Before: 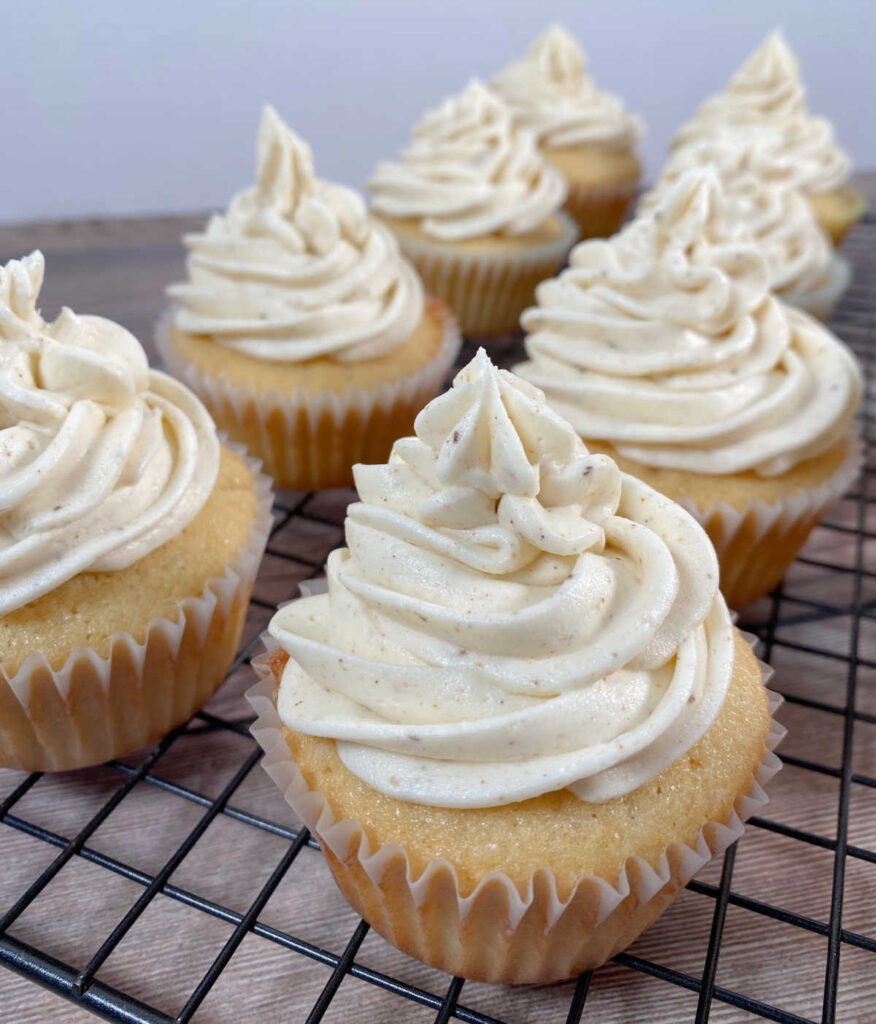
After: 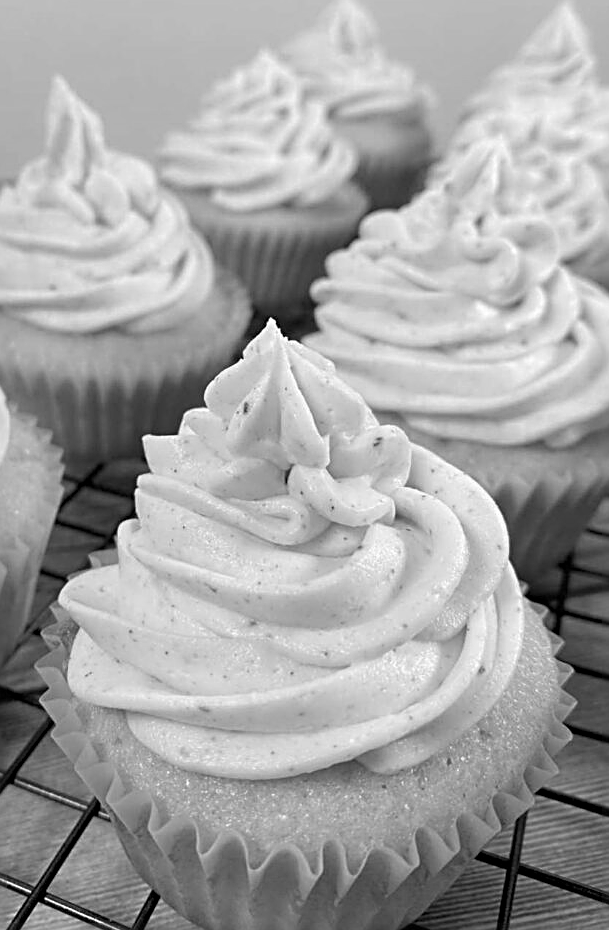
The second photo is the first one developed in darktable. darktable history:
crop and rotate: left 24.034%, top 2.838%, right 6.406%, bottom 6.299%
sharpen: radius 2.676, amount 0.669
monochrome: a -6.99, b 35.61, size 1.4
white balance: red 1.009, blue 1.027
